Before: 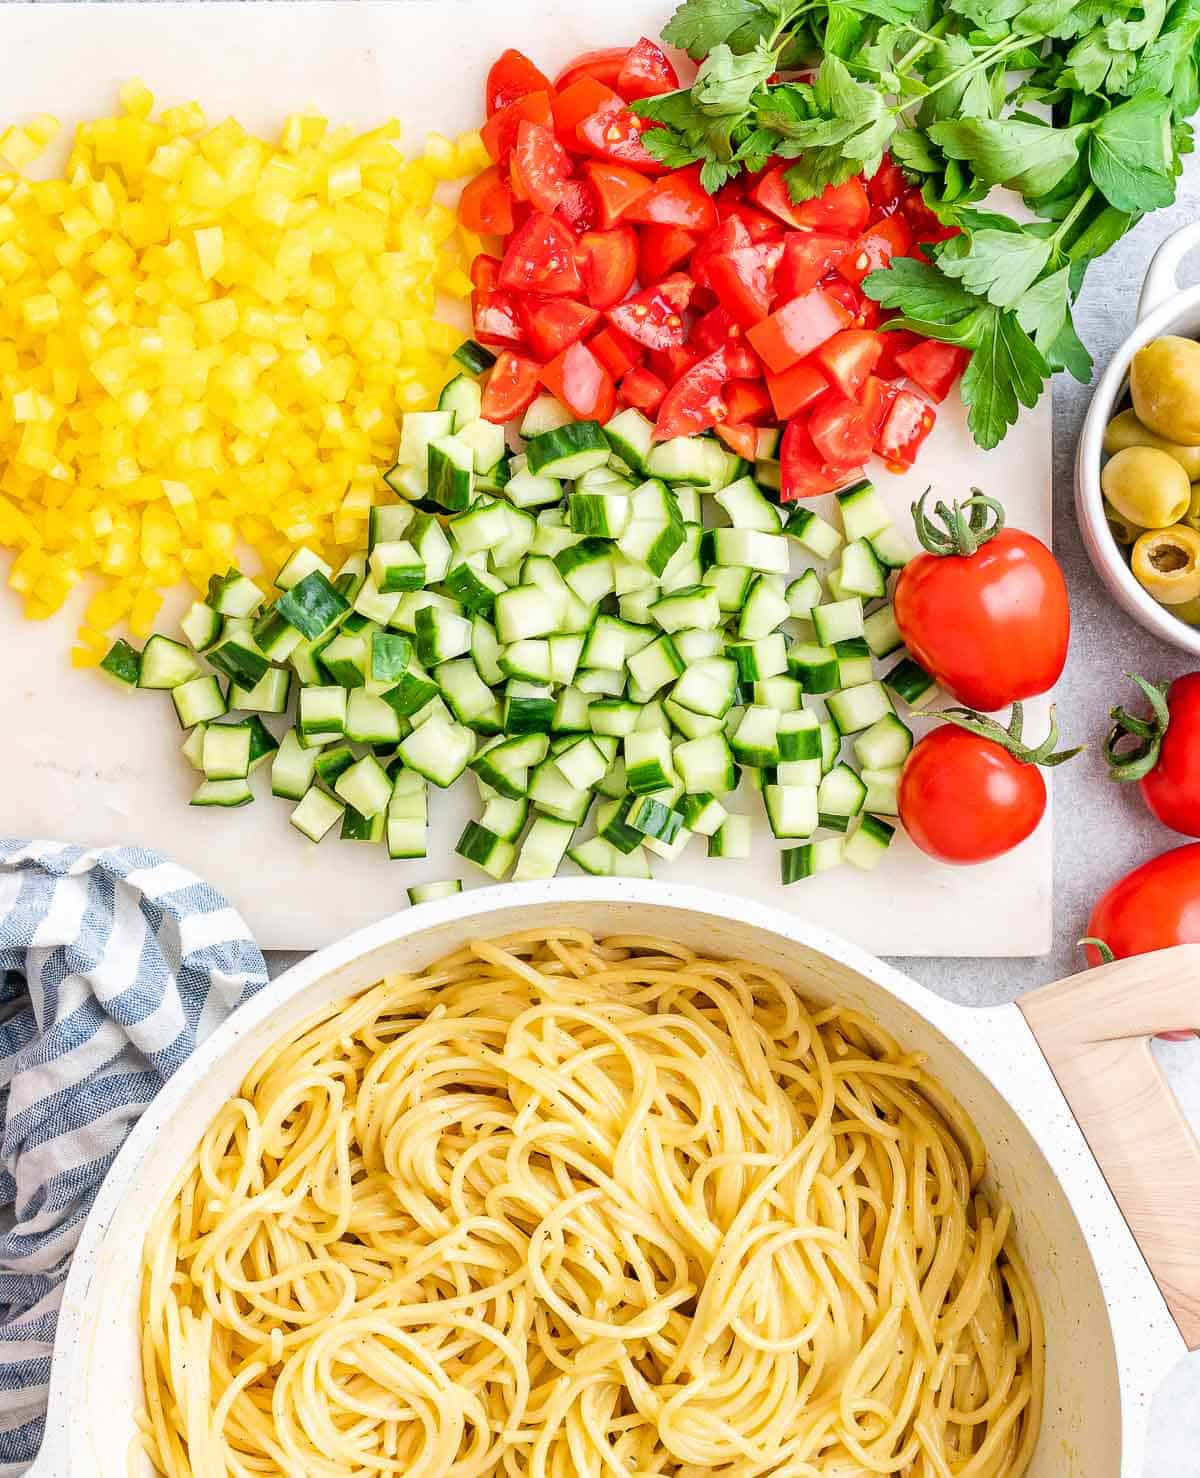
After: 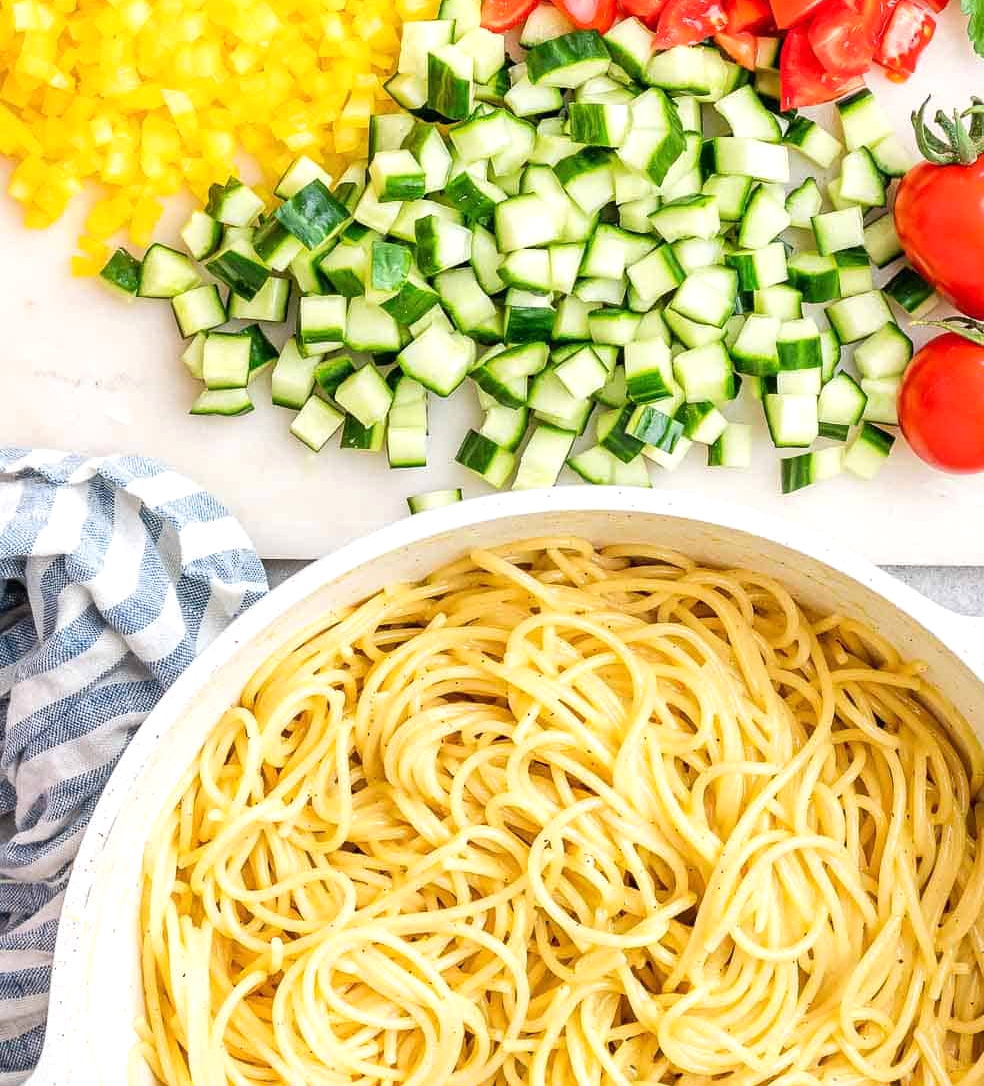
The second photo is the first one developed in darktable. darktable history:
exposure: exposure 0.188 EV, compensate exposure bias true, compensate highlight preservation false
crop: top 26.515%, right 17.998%
